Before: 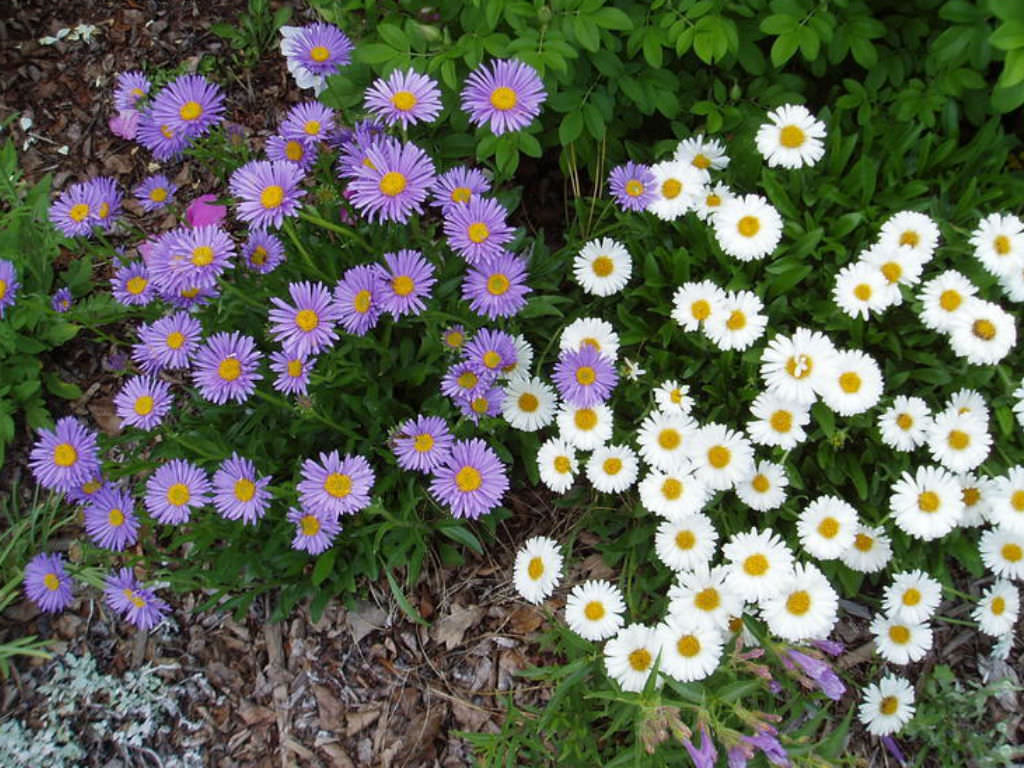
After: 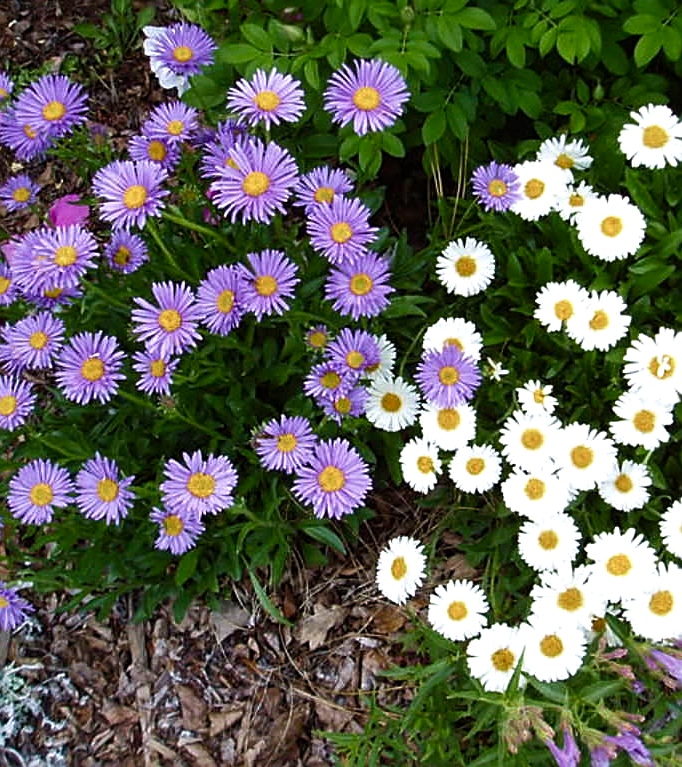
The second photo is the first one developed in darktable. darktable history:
velvia: strength 17%
sharpen: on, module defaults
crop and rotate: left 13.409%, right 19.924%
color balance rgb: shadows lift › luminance -20%, power › hue 72.24°, highlights gain › luminance 15%, global offset › hue 171.6°, perceptual saturation grading › highlights -30%, perceptual saturation grading › shadows 20%, global vibrance 30%, contrast 10%
